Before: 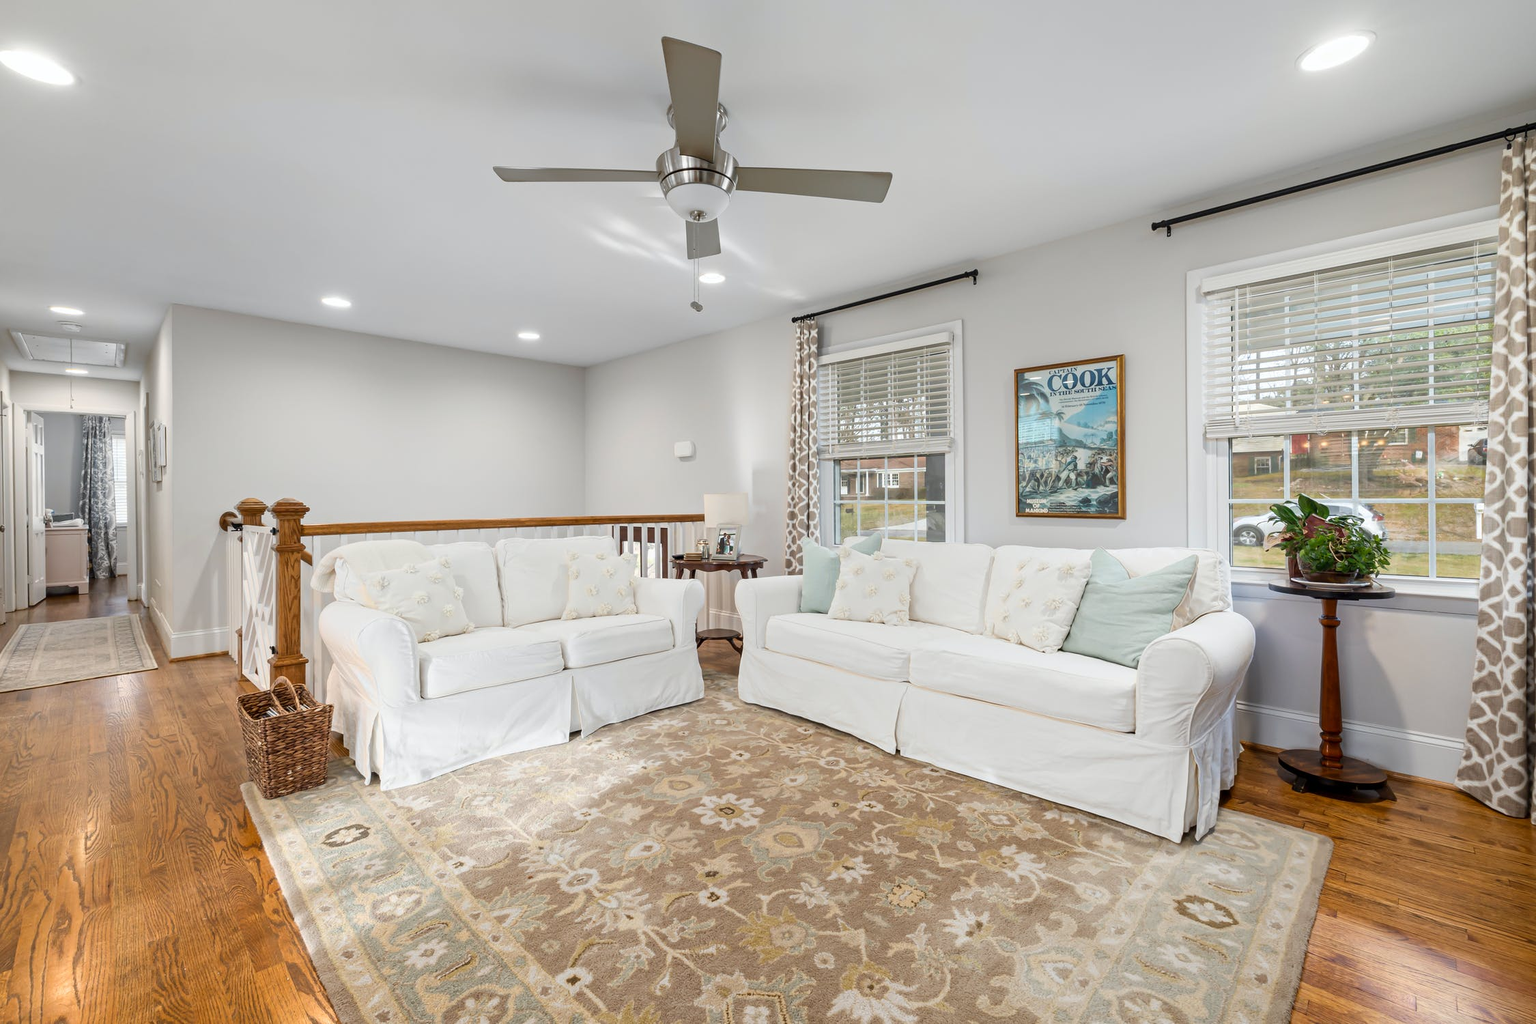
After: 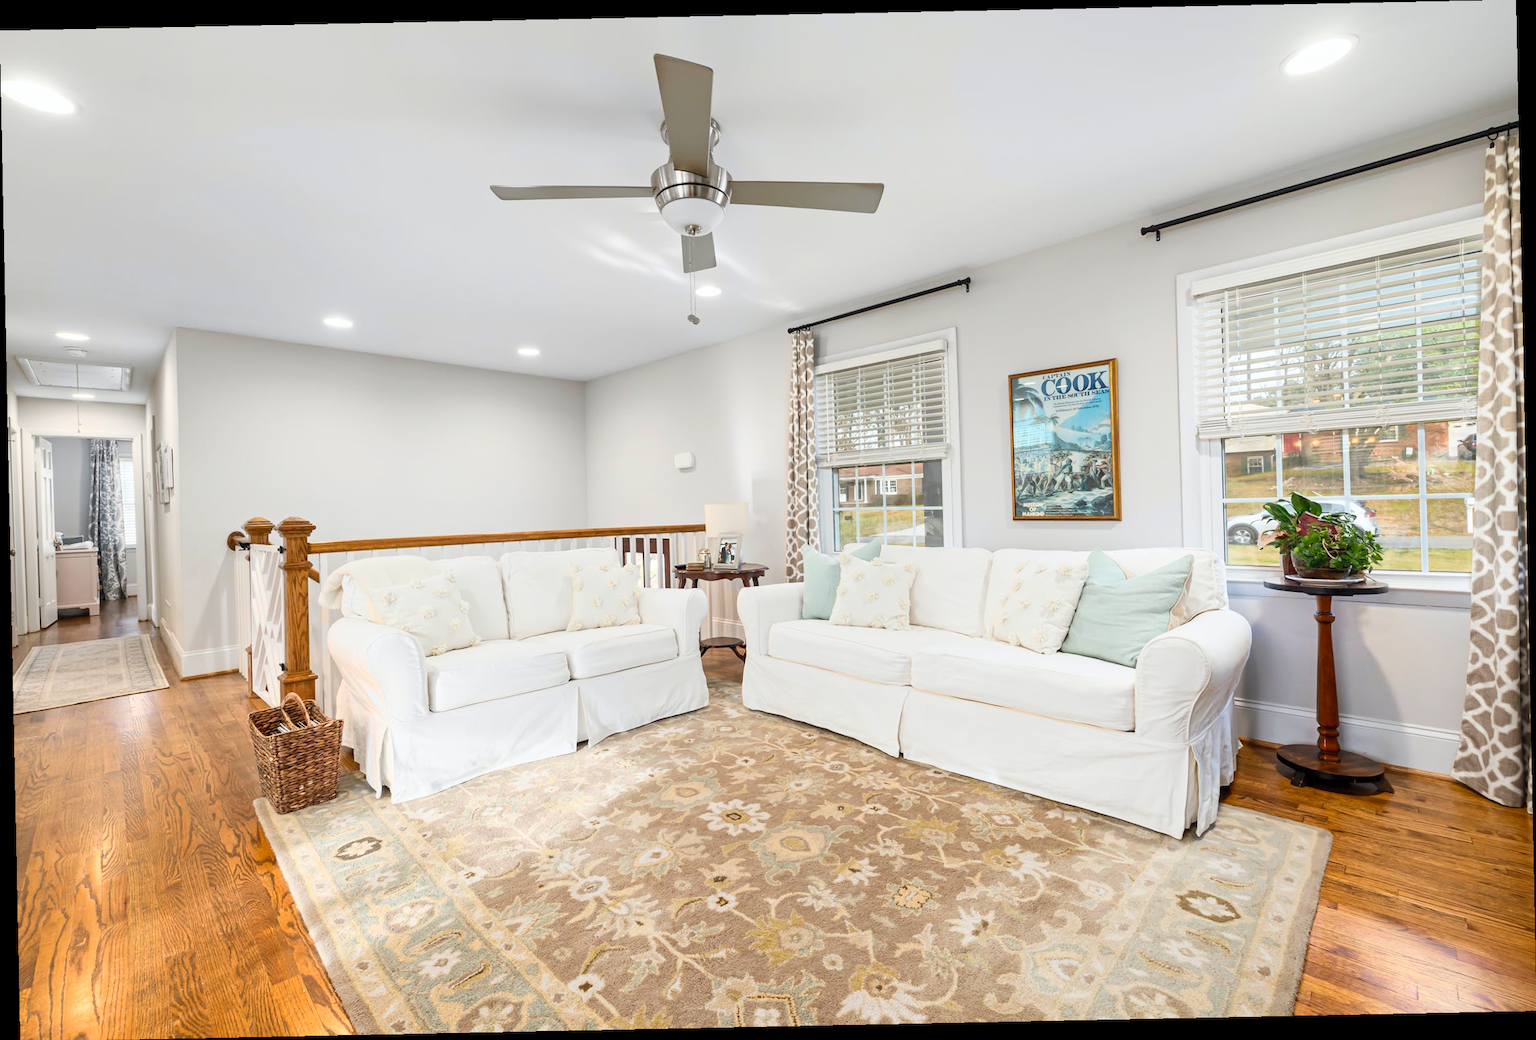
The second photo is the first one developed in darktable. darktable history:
white balance: red 1, blue 1
contrast brightness saturation: contrast 0.2, brightness 0.16, saturation 0.22
shadows and highlights: shadows 25, highlights -25
rotate and perspective: rotation -1.17°, automatic cropping off
